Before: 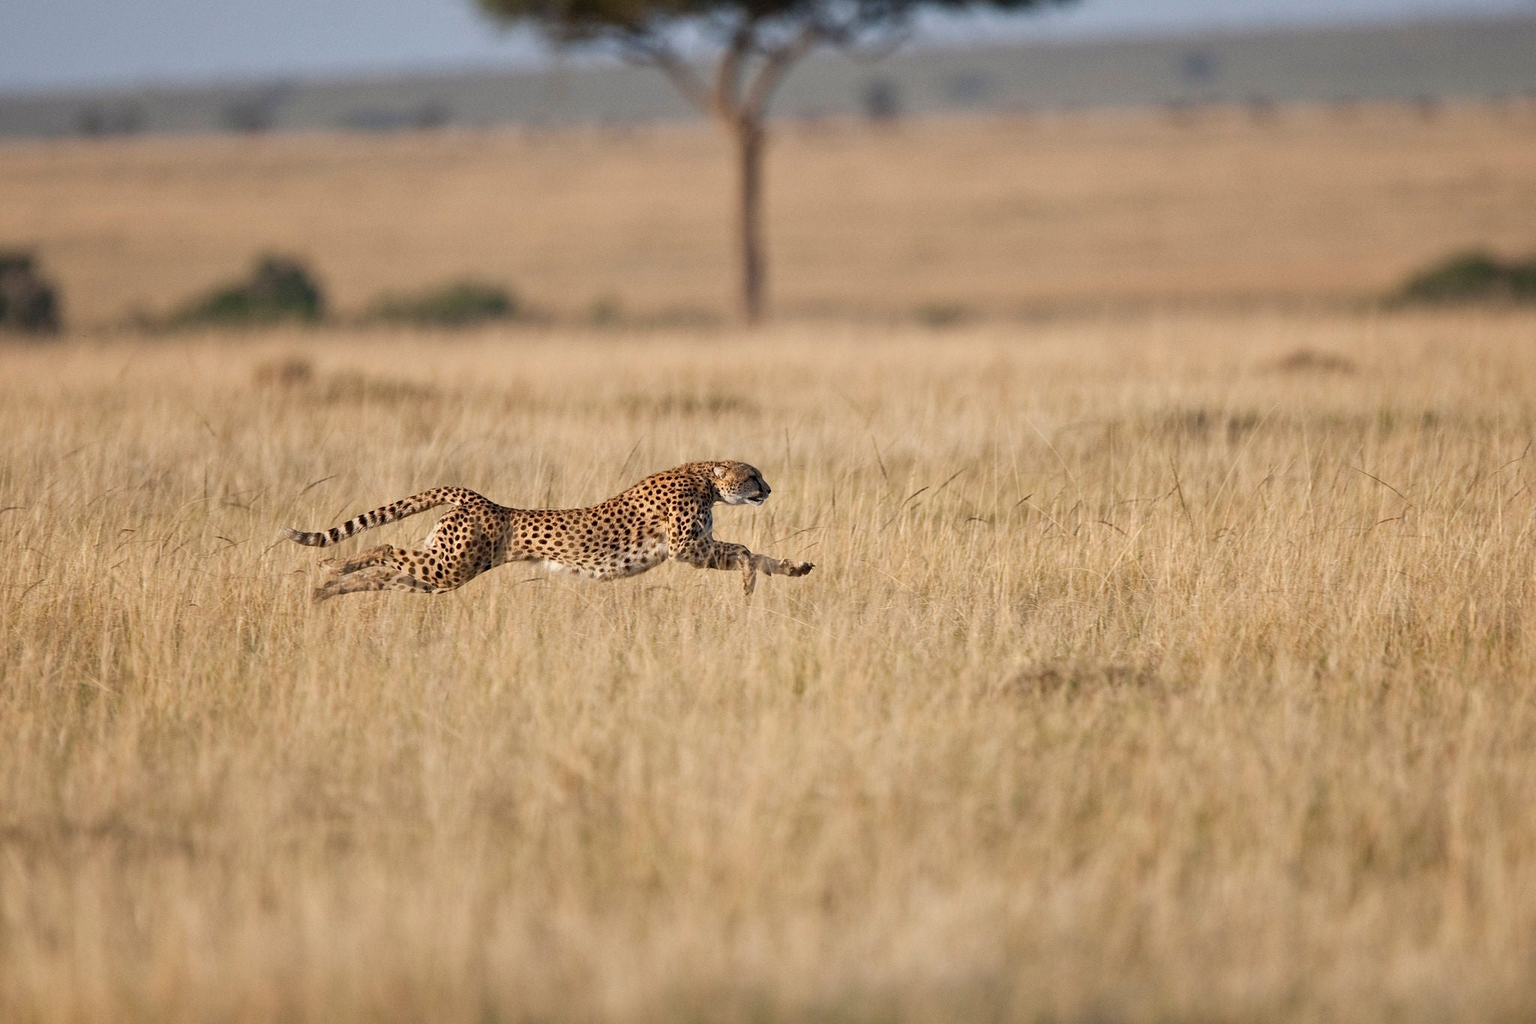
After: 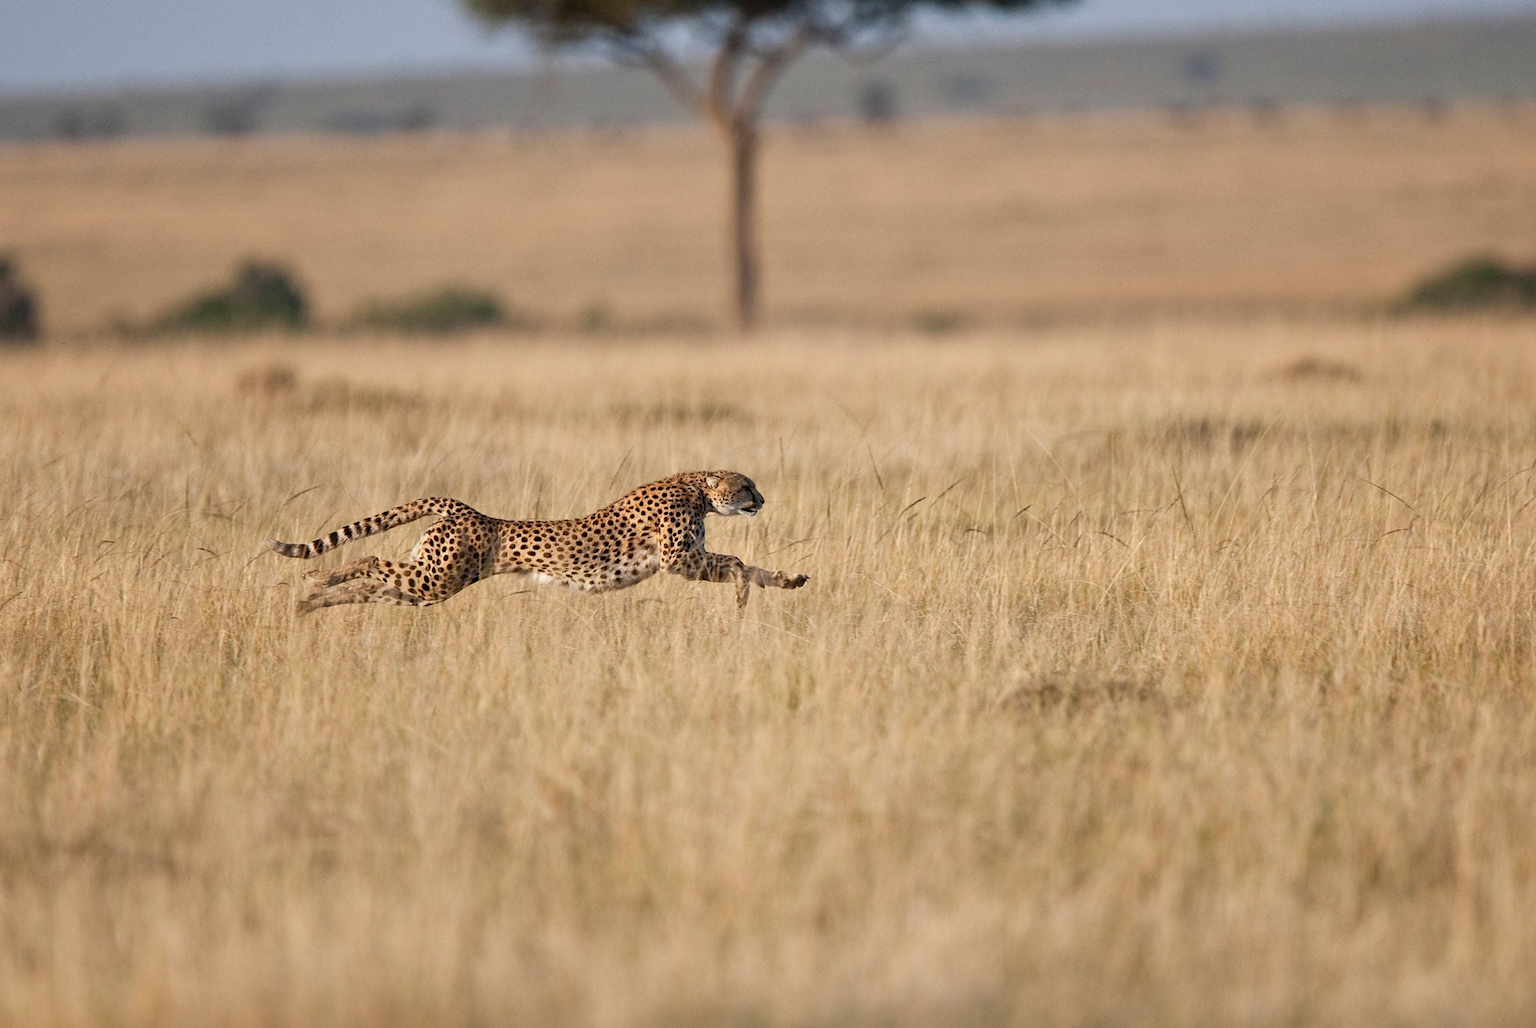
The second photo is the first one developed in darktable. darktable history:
crop and rotate: left 1.5%, right 0.577%, bottom 1.613%
